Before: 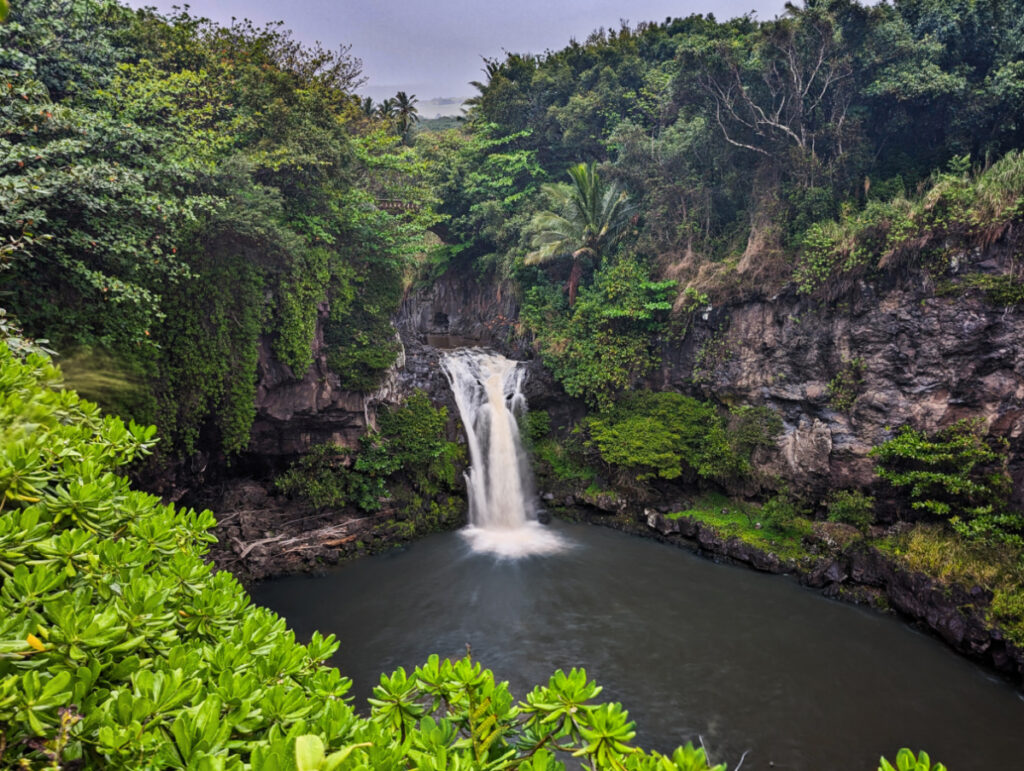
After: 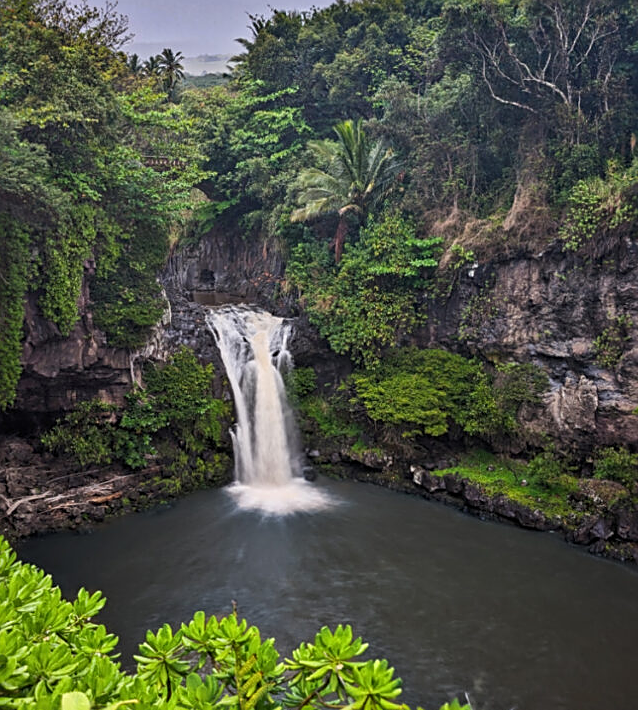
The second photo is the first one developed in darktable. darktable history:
crop and rotate: left 22.918%, top 5.629%, right 14.711%, bottom 2.247%
sharpen: on, module defaults
